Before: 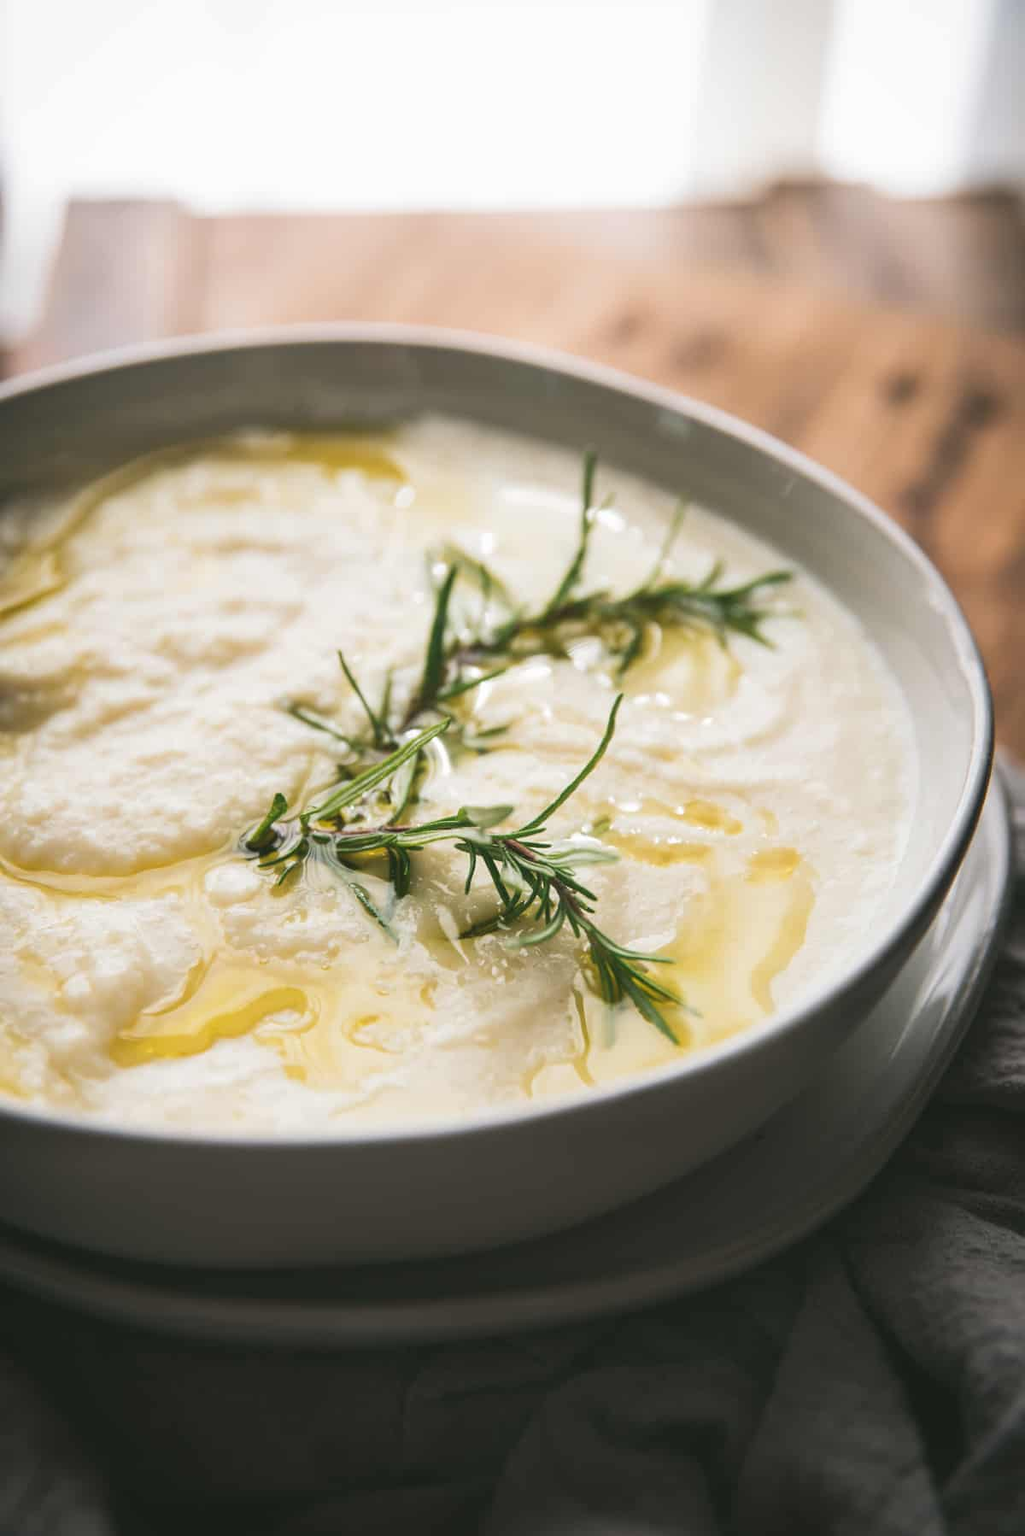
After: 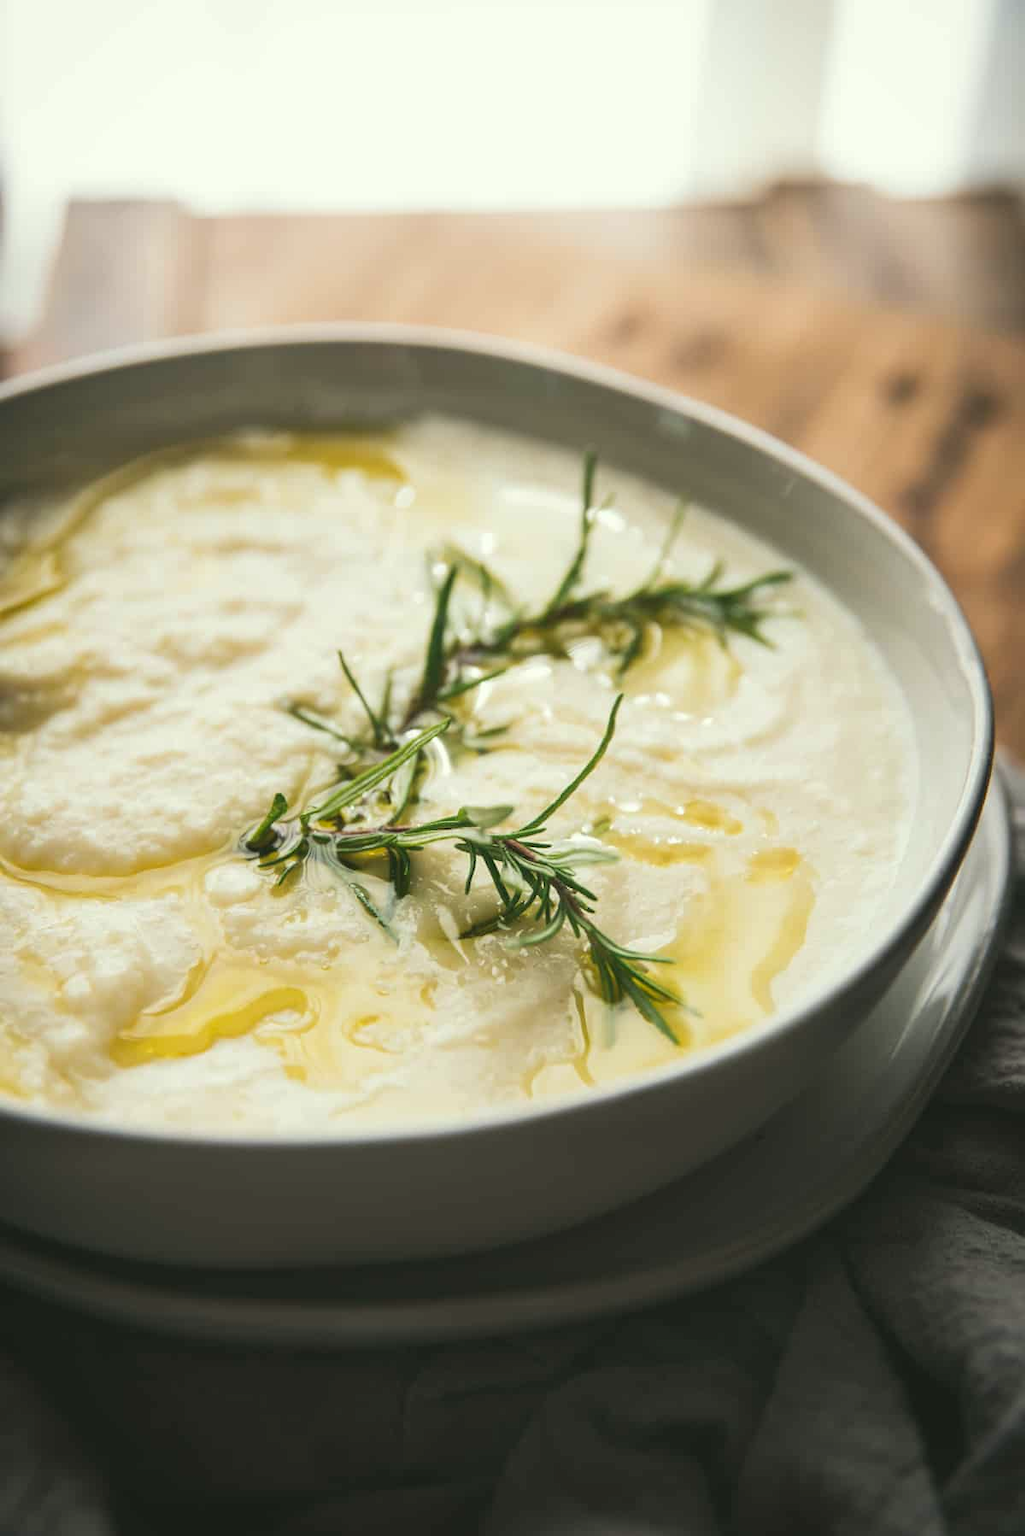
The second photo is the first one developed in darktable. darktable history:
color correction: highlights a* -4.26, highlights b* 6.91
